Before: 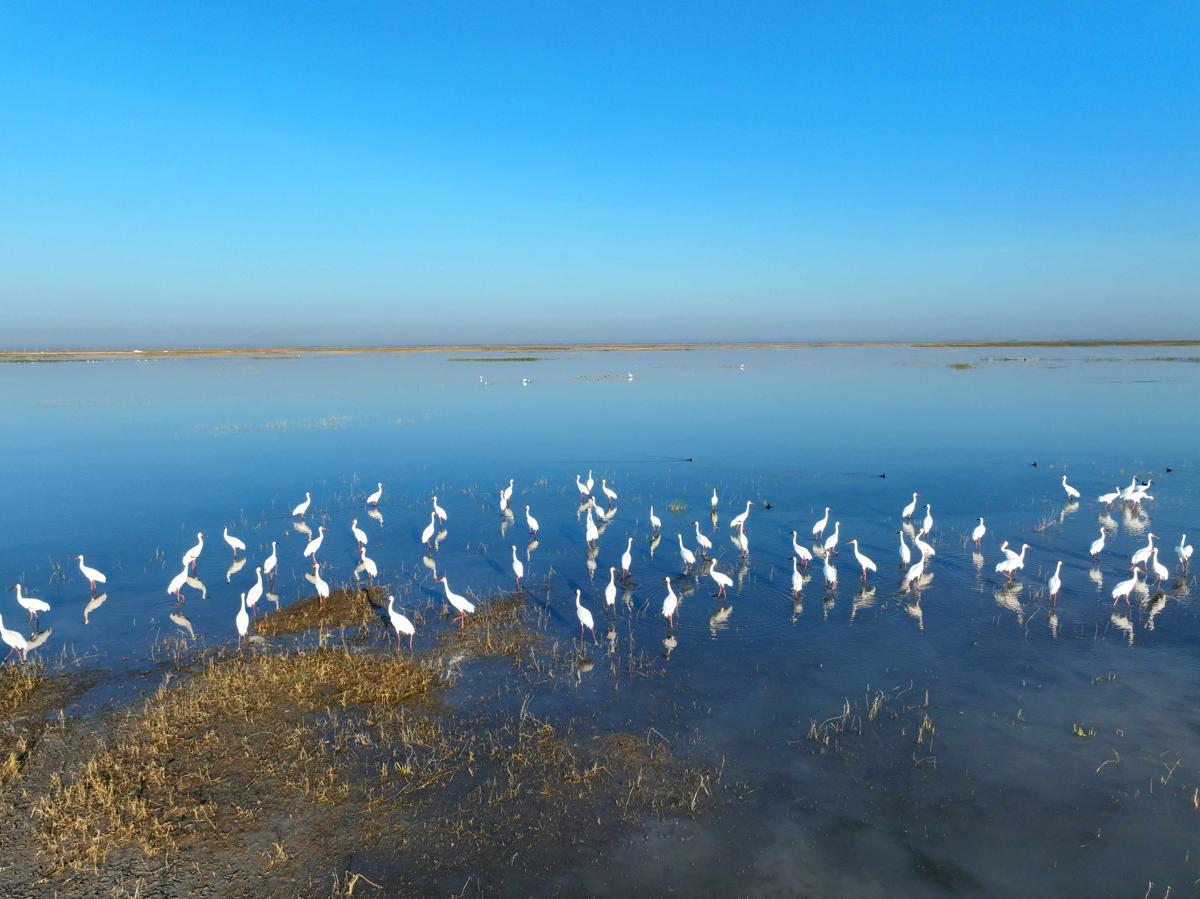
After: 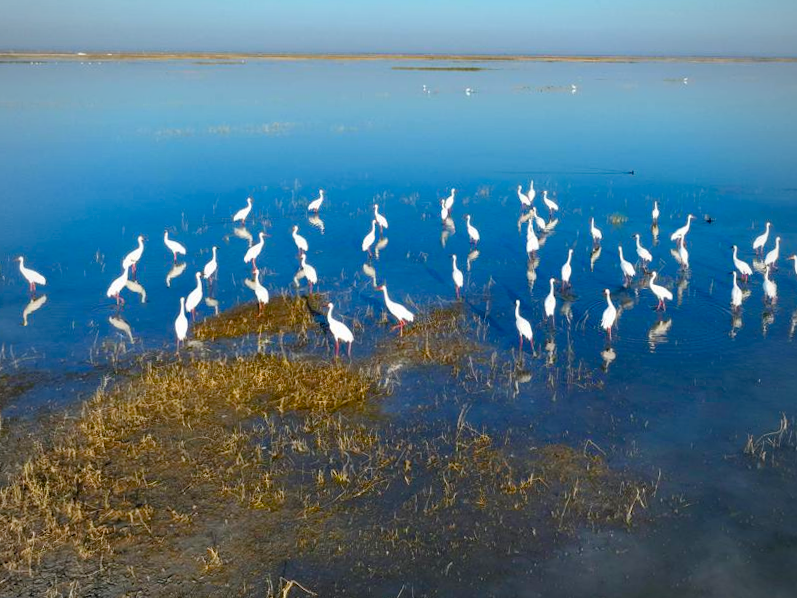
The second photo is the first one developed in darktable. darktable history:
vignetting: fall-off radius 93.27%, unbound false
color balance rgb: white fulcrum 0.074 EV, perceptual saturation grading › global saturation 25.848%, perceptual saturation grading › highlights -28.761%, perceptual saturation grading › shadows 34.307%, global vibrance 12.096%
crop and rotate: angle -1.04°, left 3.829%, top 31.779%, right 28.071%
